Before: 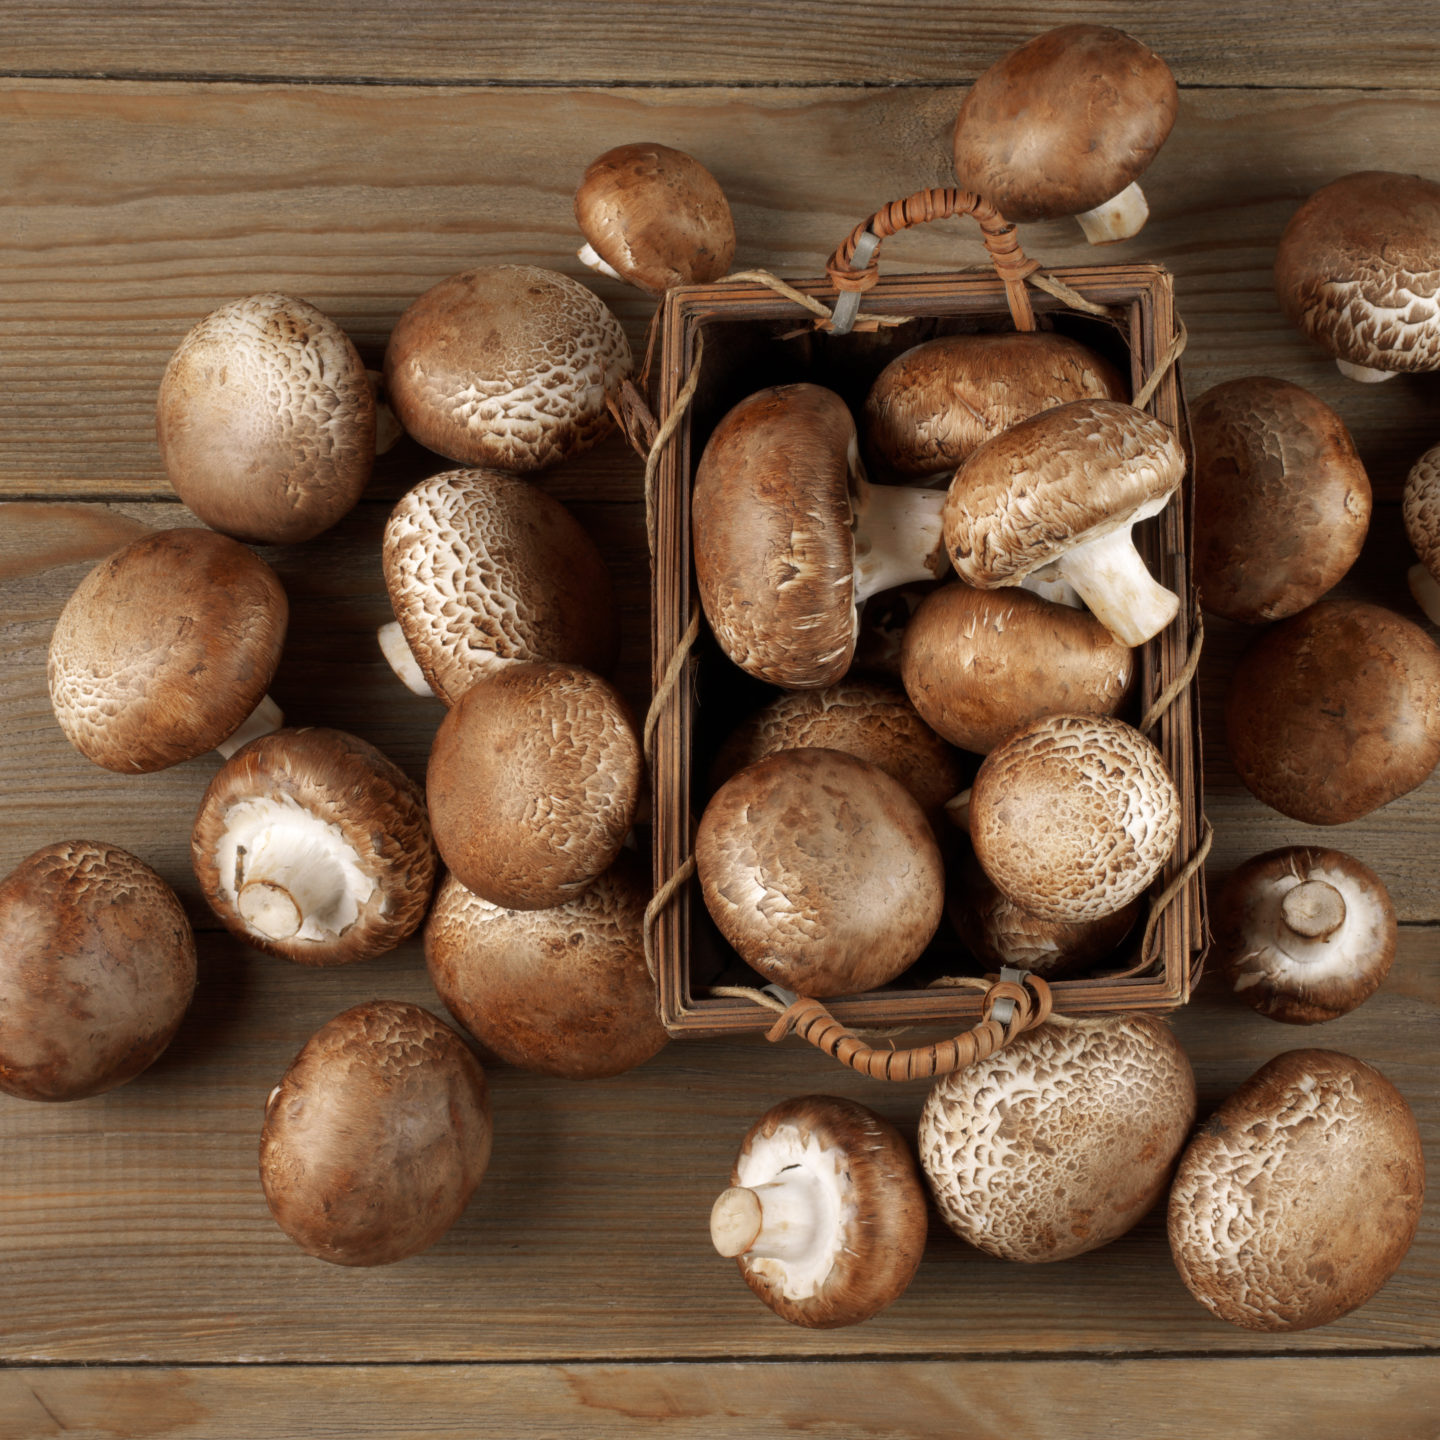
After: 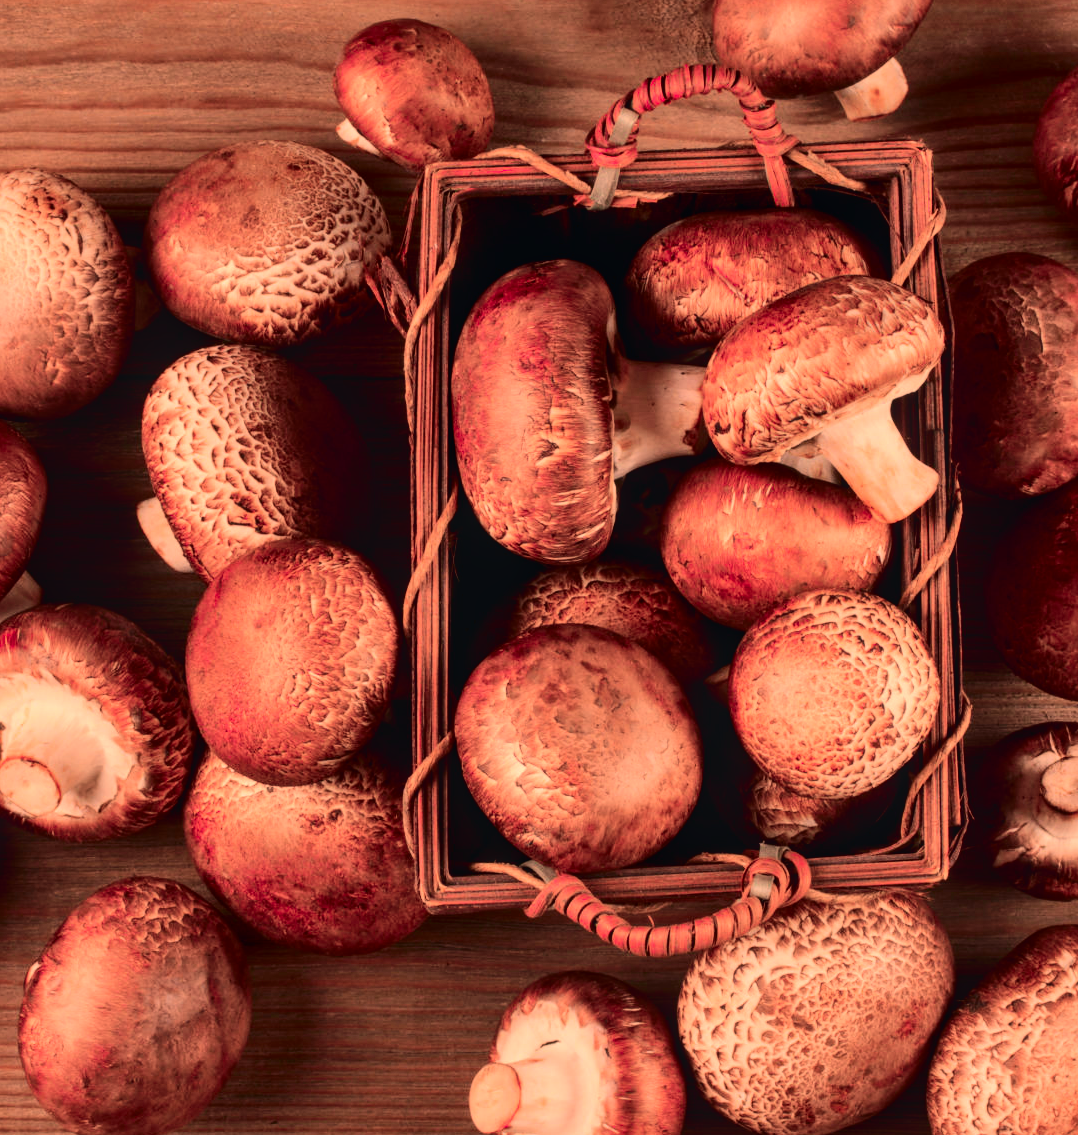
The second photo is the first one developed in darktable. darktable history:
color zones: curves: ch1 [(0.24, 0.629) (0.75, 0.5)]; ch2 [(0.255, 0.454) (0.745, 0.491)], mix 102.12%
local contrast: detail 110%
white balance: red 1.123, blue 0.83
crop: left 16.768%, top 8.653%, right 8.362%, bottom 12.485%
tone equalizer: -8 EV -0.417 EV, -7 EV -0.389 EV, -6 EV -0.333 EV, -5 EV -0.222 EV, -3 EV 0.222 EV, -2 EV 0.333 EV, -1 EV 0.389 EV, +0 EV 0.417 EV, edges refinement/feathering 500, mask exposure compensation -1.57 EV, preserve details no
tone curve: curves: ch0 [(0, 0) (0.049, 0.01) (0.154, 0.081) (0.491, 0.519) (0.748, 0.765) (1, 0.919)]; ch1 [(0, 0) (0.172, 0.123) (0.317, 0.272) (0.391, 0.424) (0.499, 0.497) (0.531, 0.541) (0.615, 0.608) (0.741, 0.783) (1, 1)]; ch2 [(0, 0) (0.411, 0.424) (0.483, 0.478) (0.546, 0.532) (0.652, 0.633) (1, 1)], color space Lab, independent channels, preserve colors none
shadows and highlights: soften with gaussian
